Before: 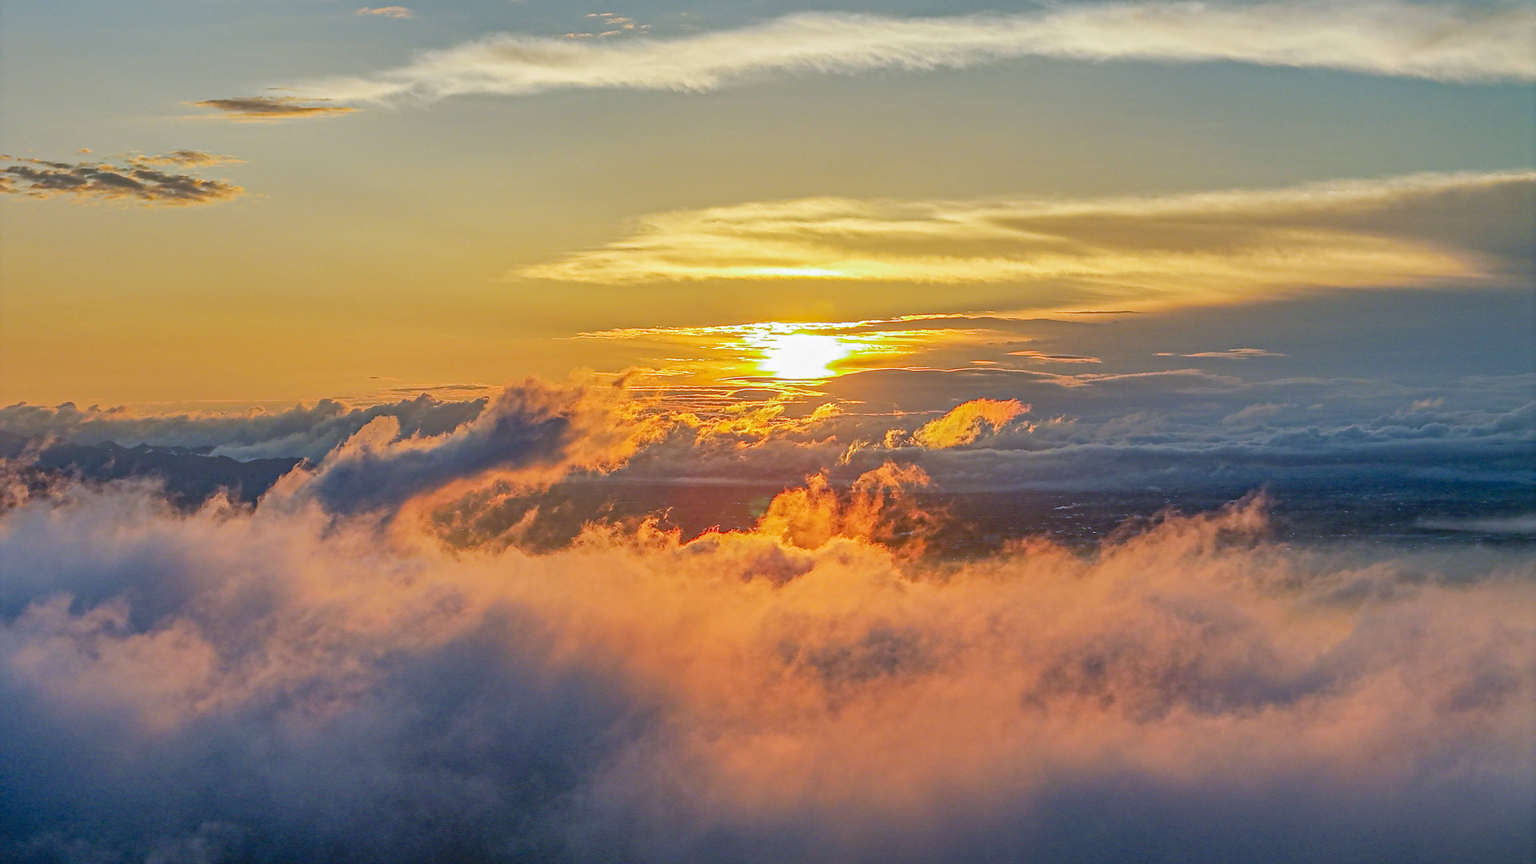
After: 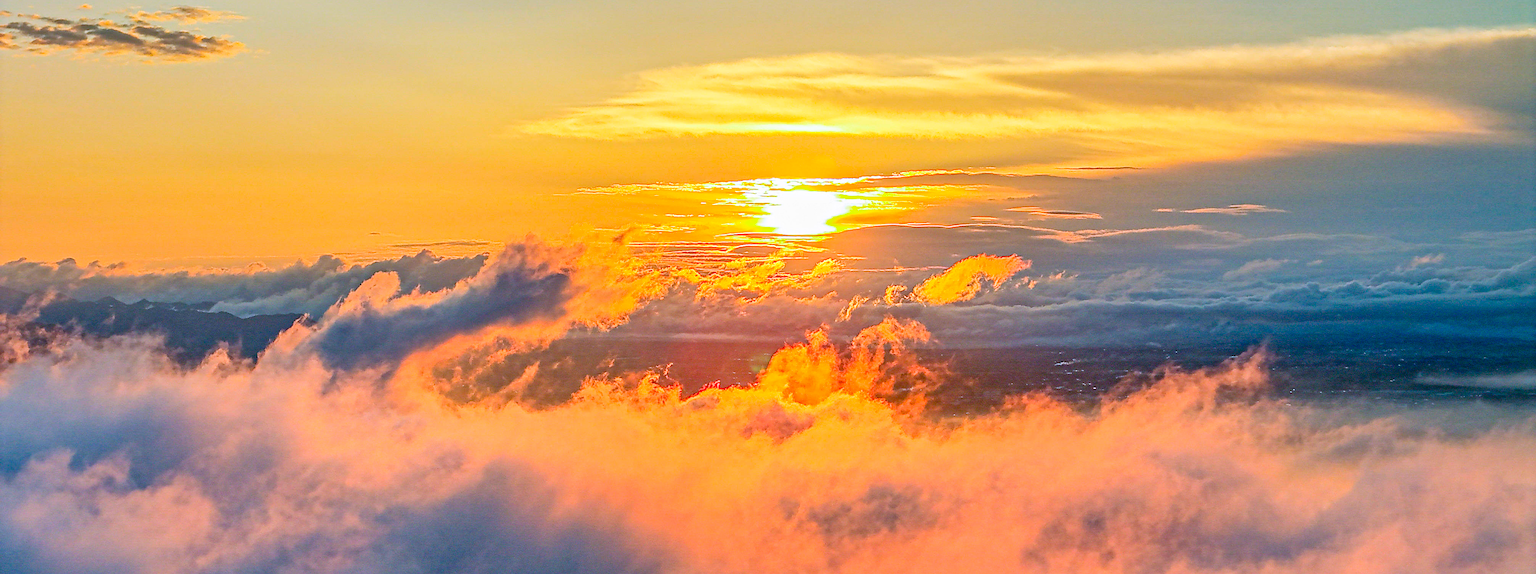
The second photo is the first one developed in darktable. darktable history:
crop: top 16.727%, bottom 16.727%
sharpen: on, module defaults
contrast brightness saturation: contrast 0.2, brightness 0.16, saturation 0.22
